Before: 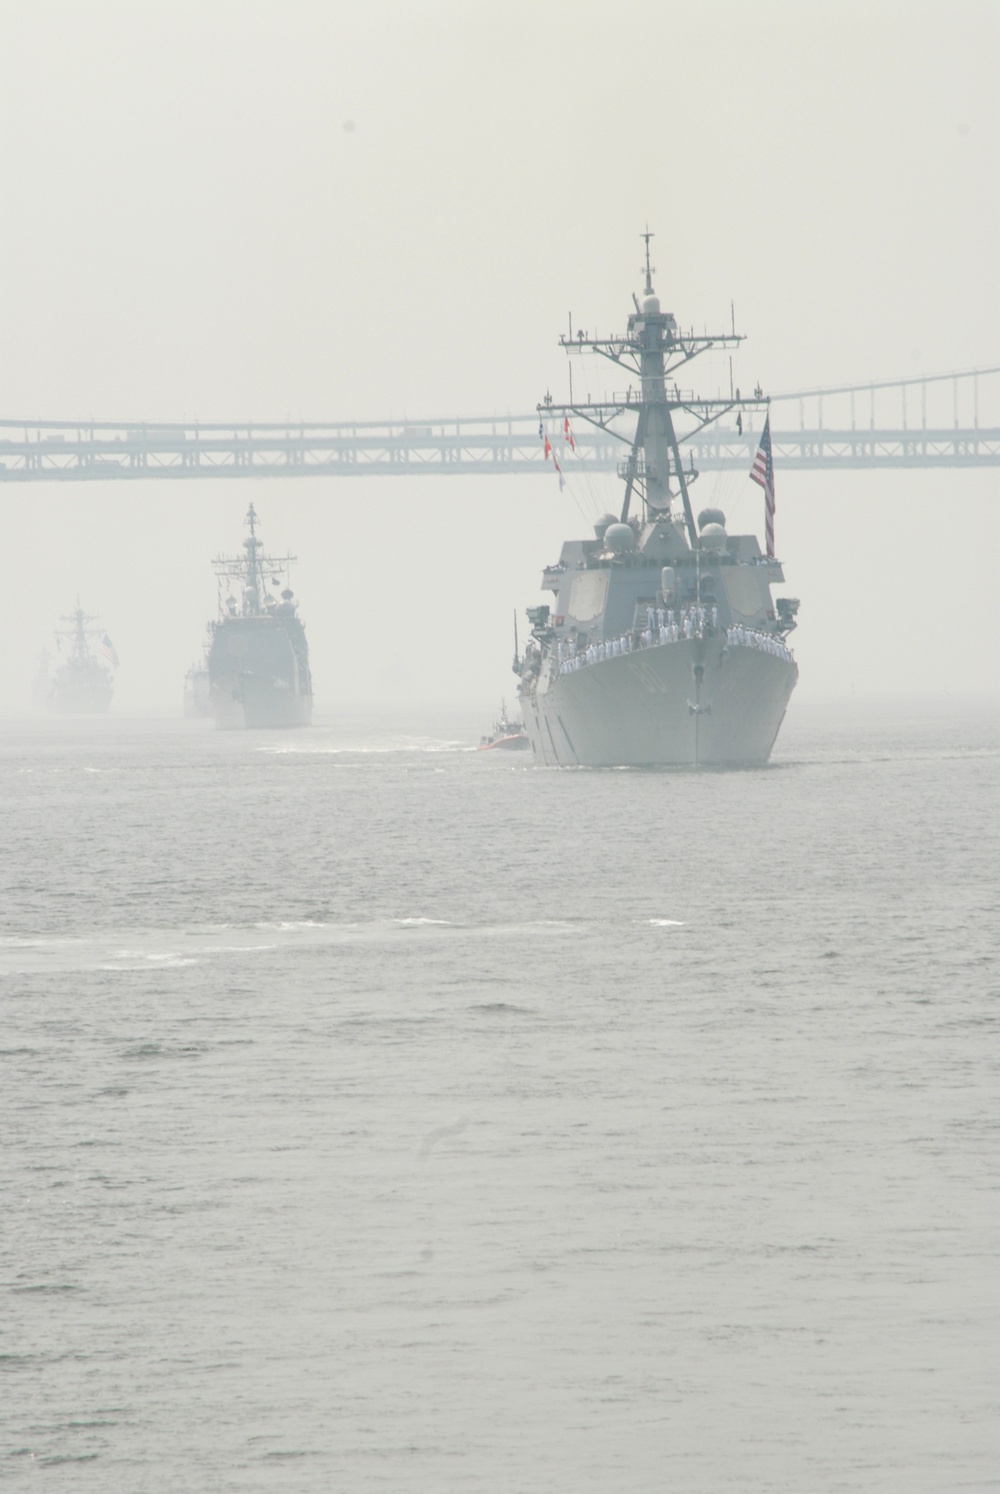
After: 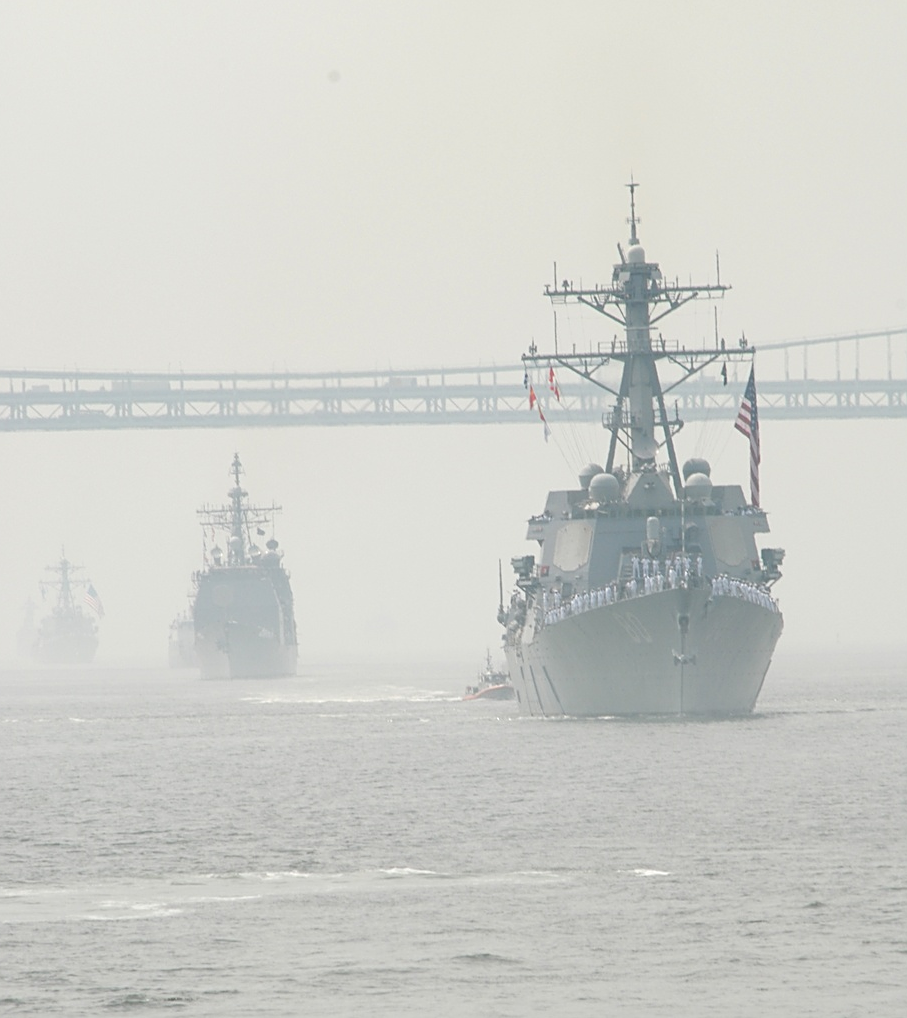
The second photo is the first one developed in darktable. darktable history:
sharpen: on, module defaults
crop: left 1.553%, top 3.386%, right 7.737%, bottom 28.445%
